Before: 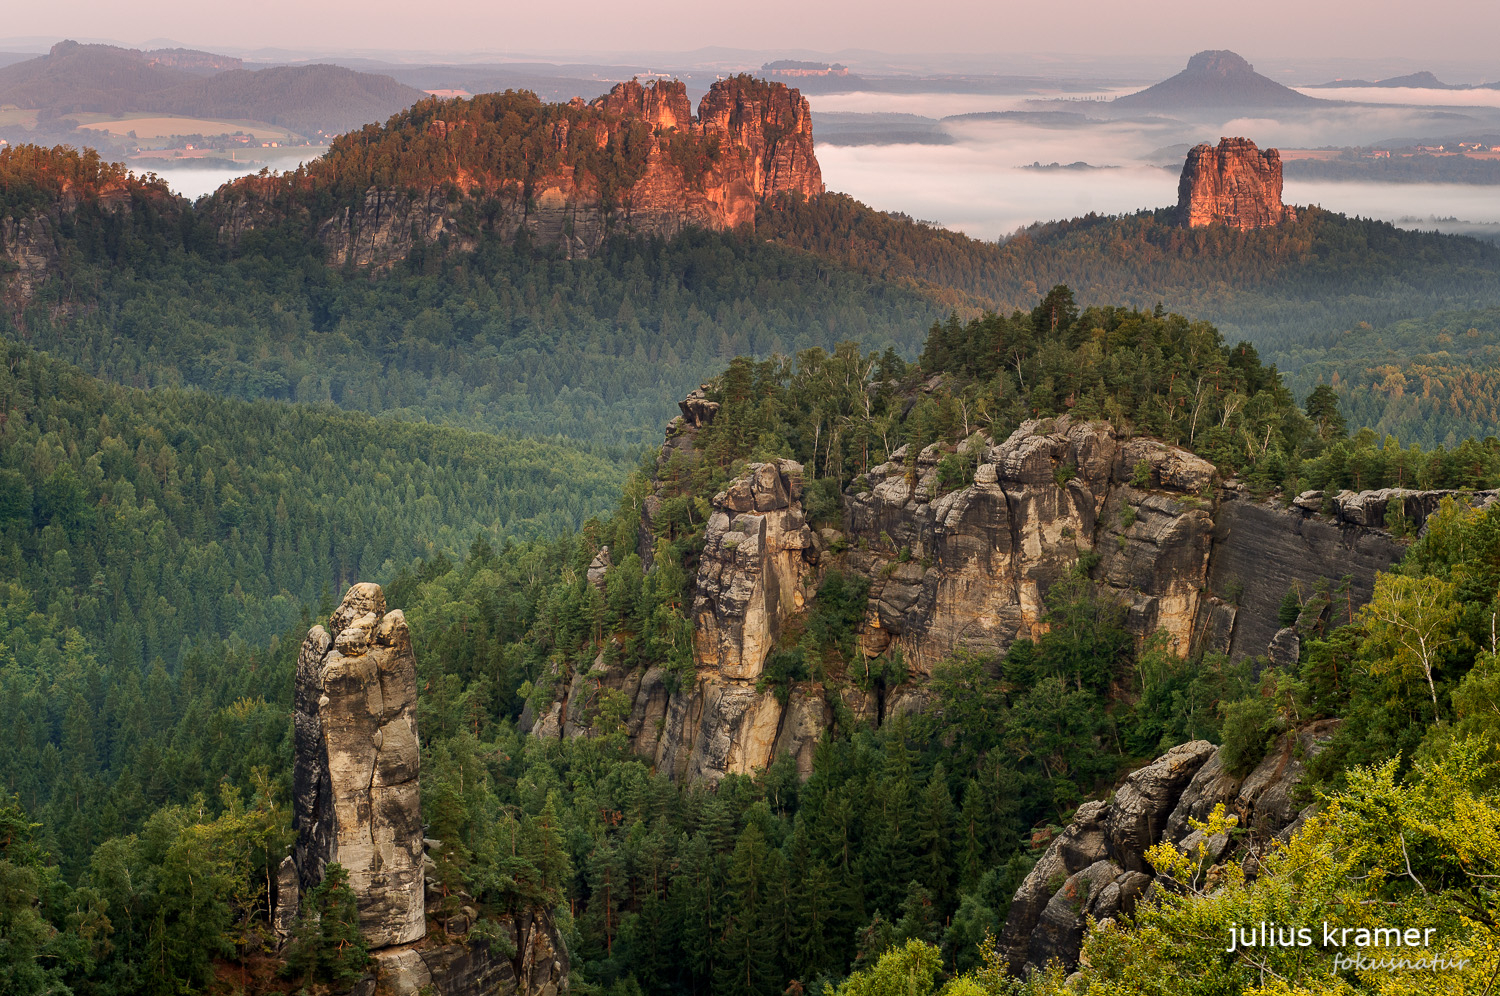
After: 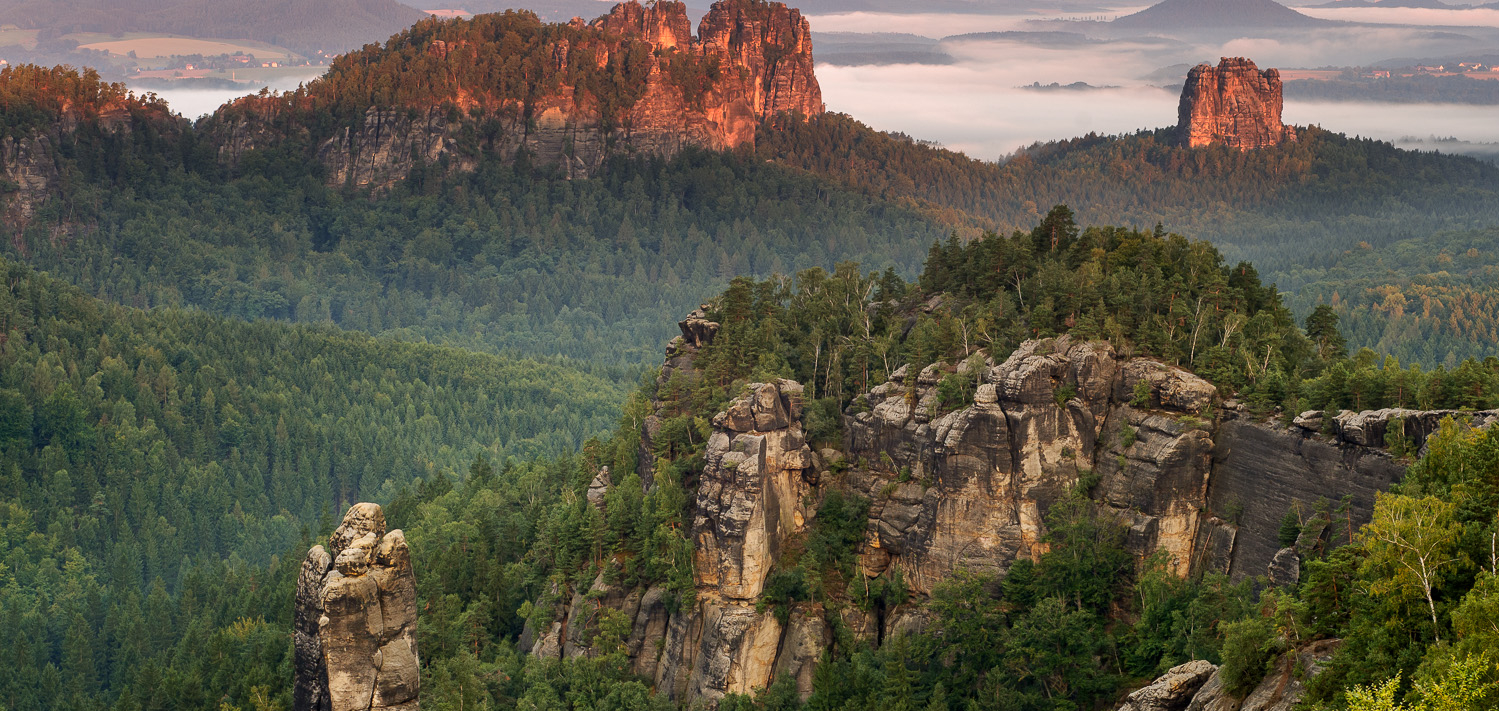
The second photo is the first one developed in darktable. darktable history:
crop and rotate: top 8.11%, bottom 20.498%
